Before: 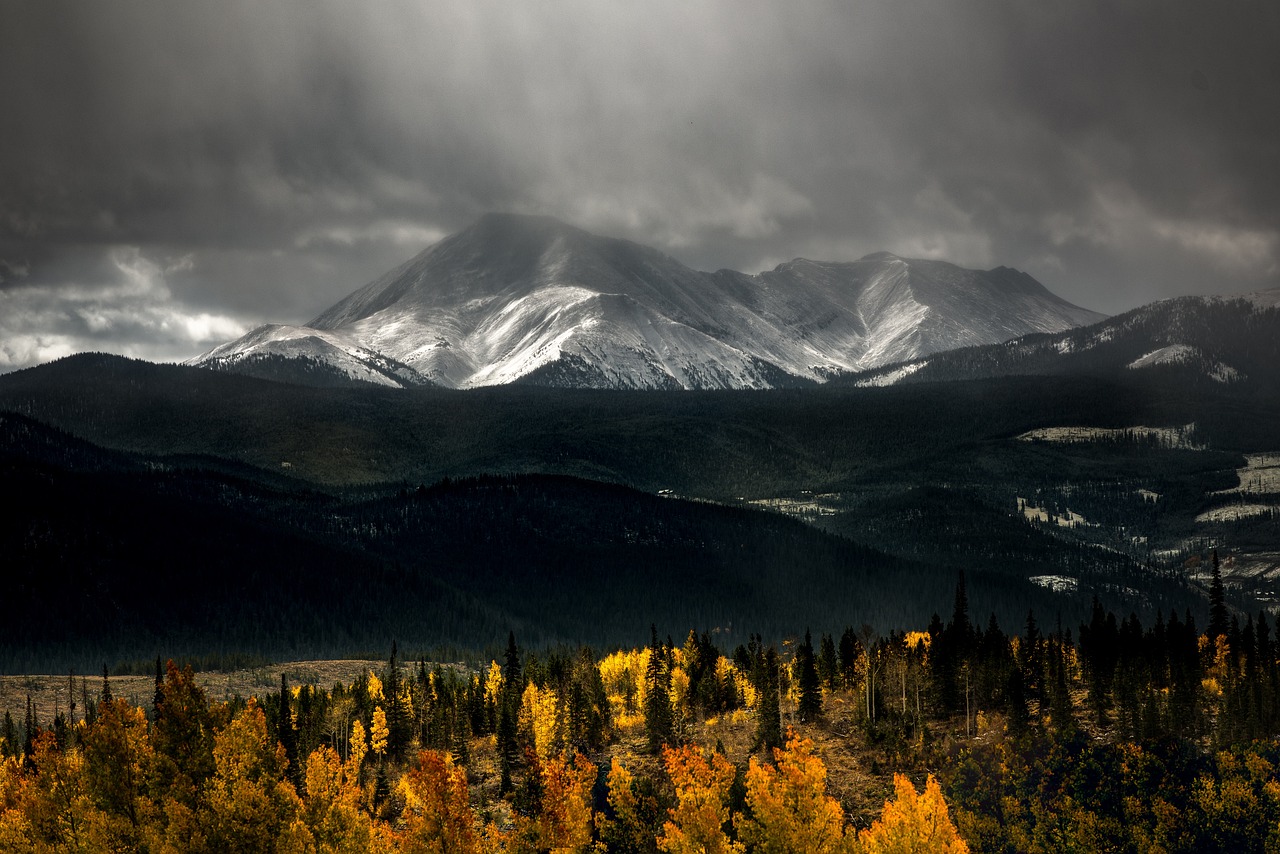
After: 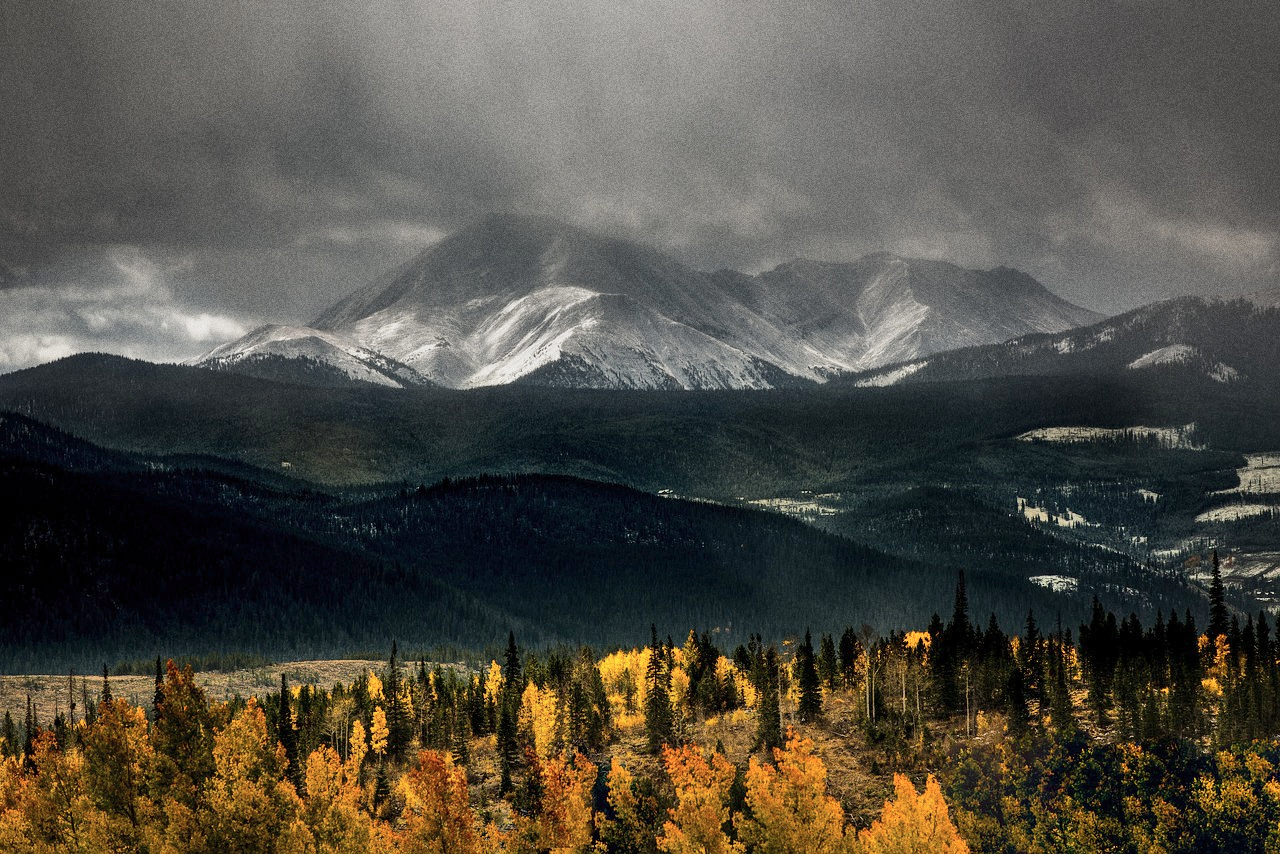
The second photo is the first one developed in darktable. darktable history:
shadows and highlights: highlights color adjustment 0%, low approximation 0.01, soften with gaussian
color balance: contrast -15%
grain: coarseness 0.09 ISO, strength 40%
